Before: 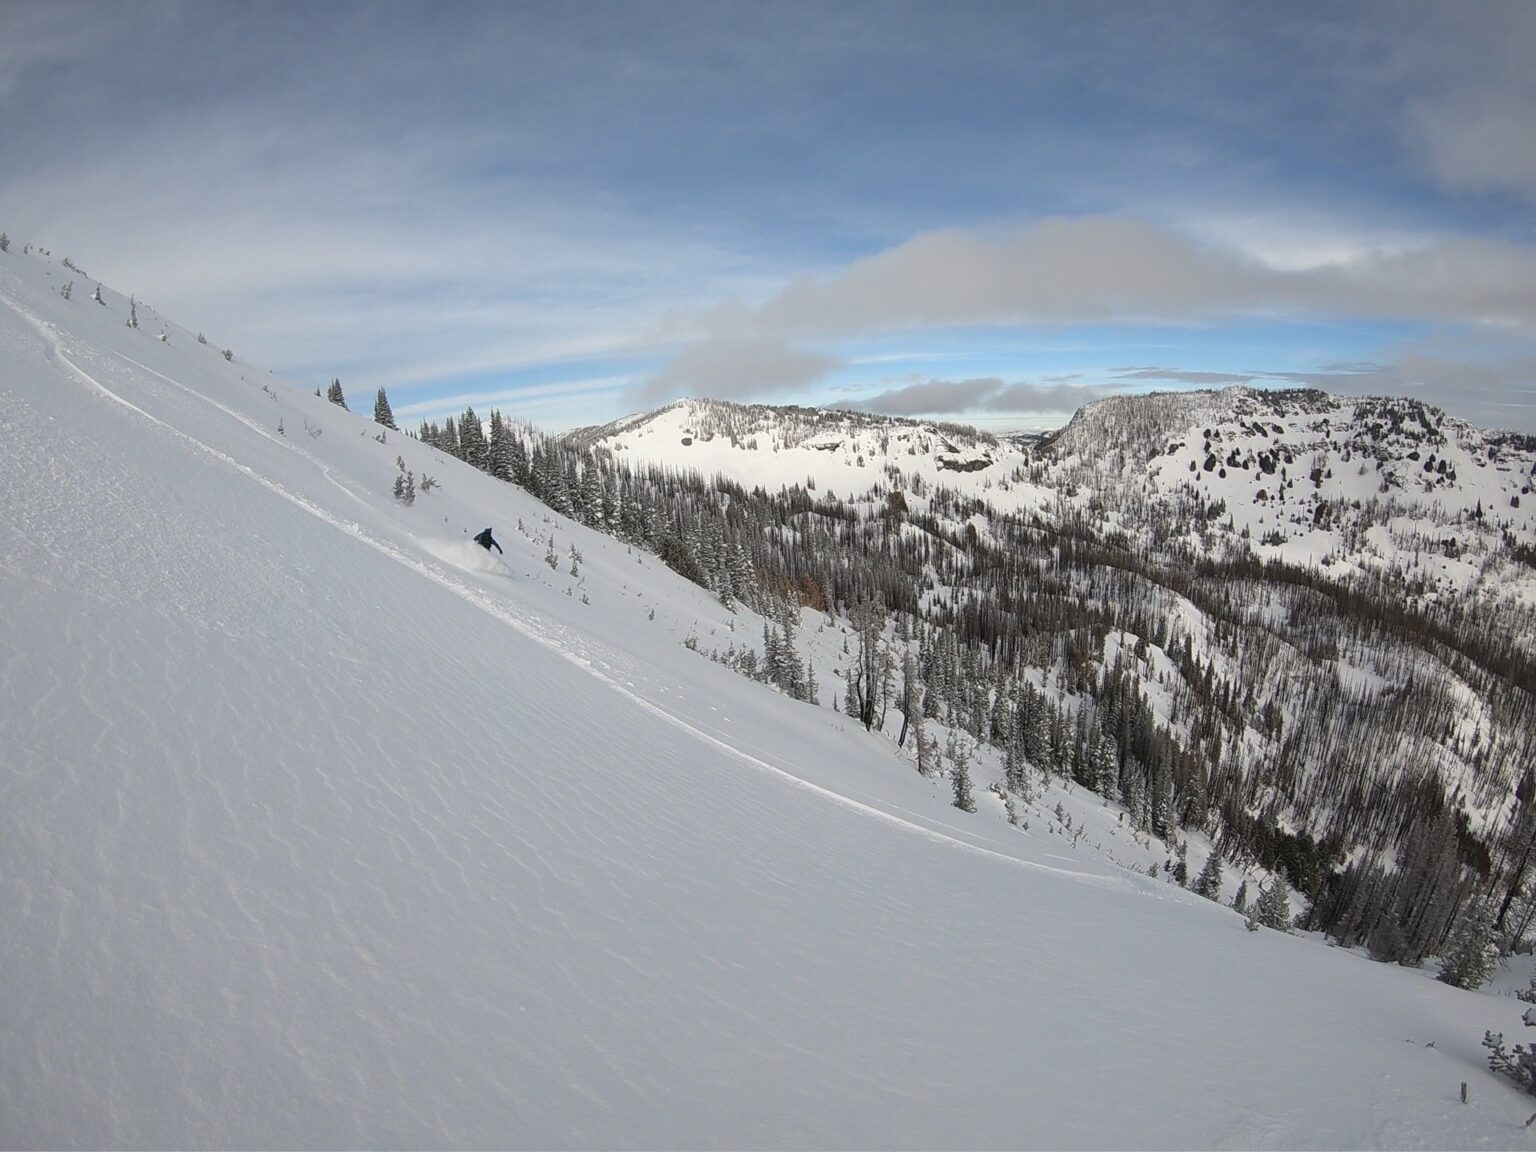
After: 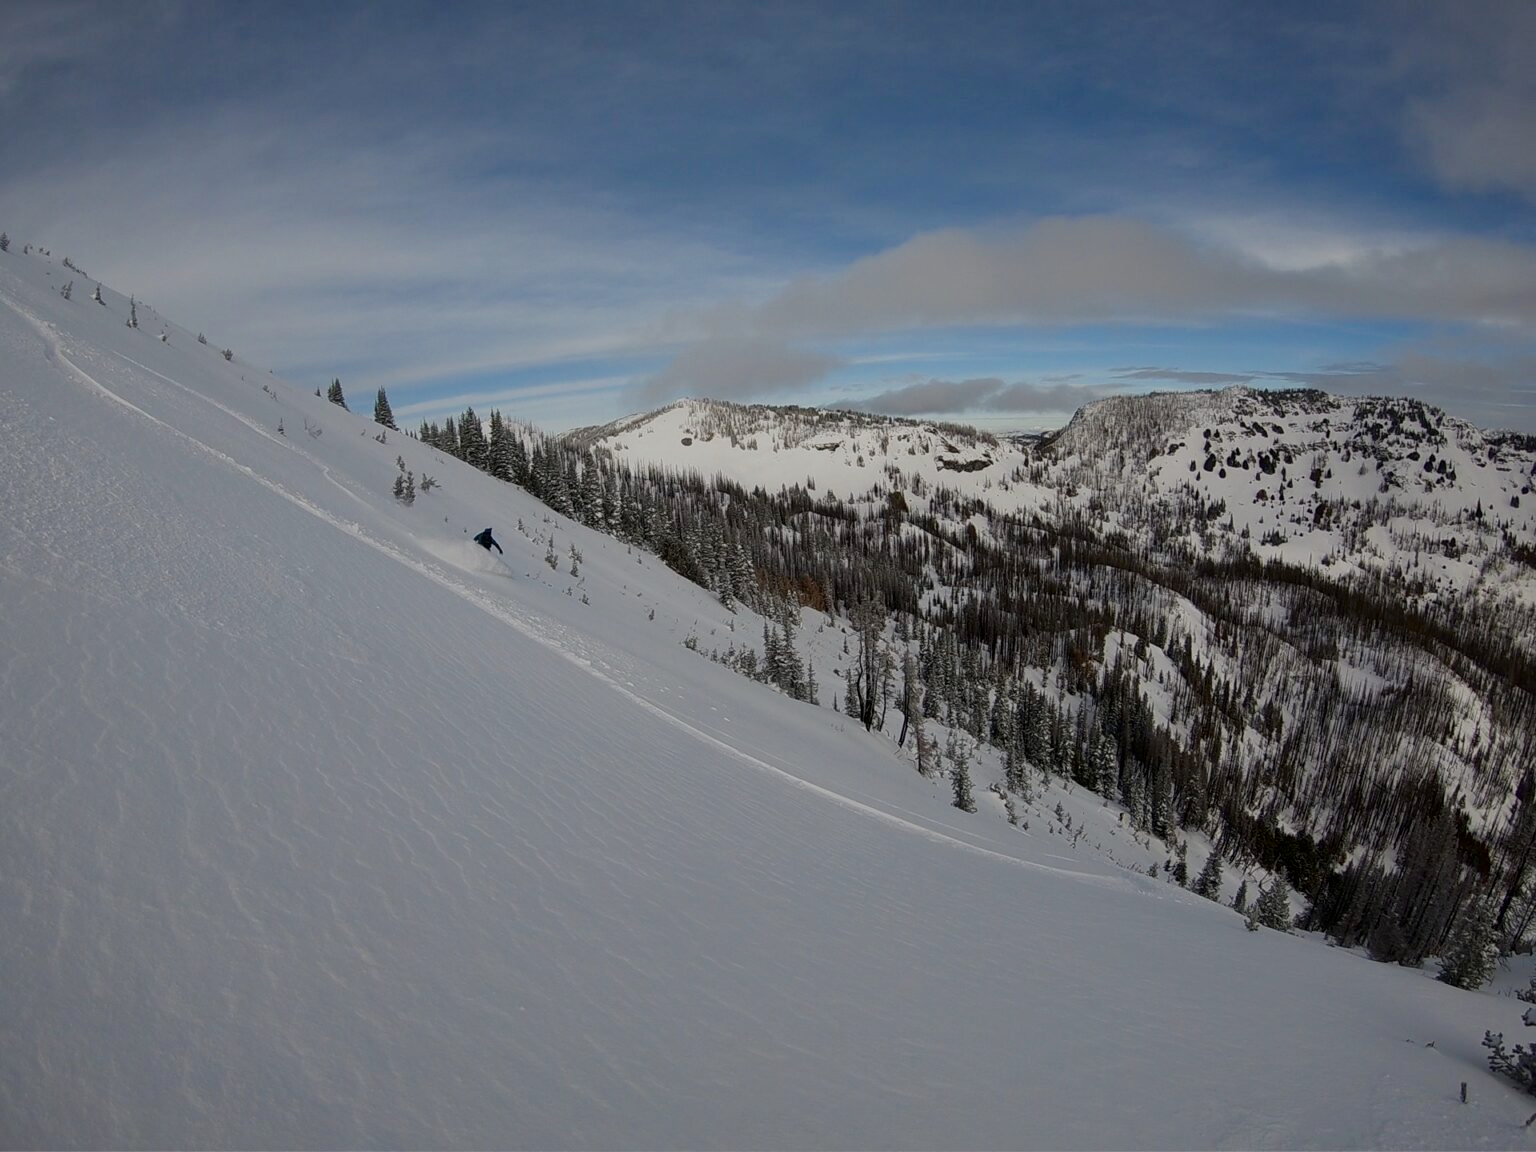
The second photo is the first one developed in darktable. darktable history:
contrast brightness saturation: brightness -0.249, saturation 0.196
filmic rgb: black relative exposure -7.65 EV, white relative exposure 4.56 EV, hardness 3.61, iterations of high-quality reconstruction 10
